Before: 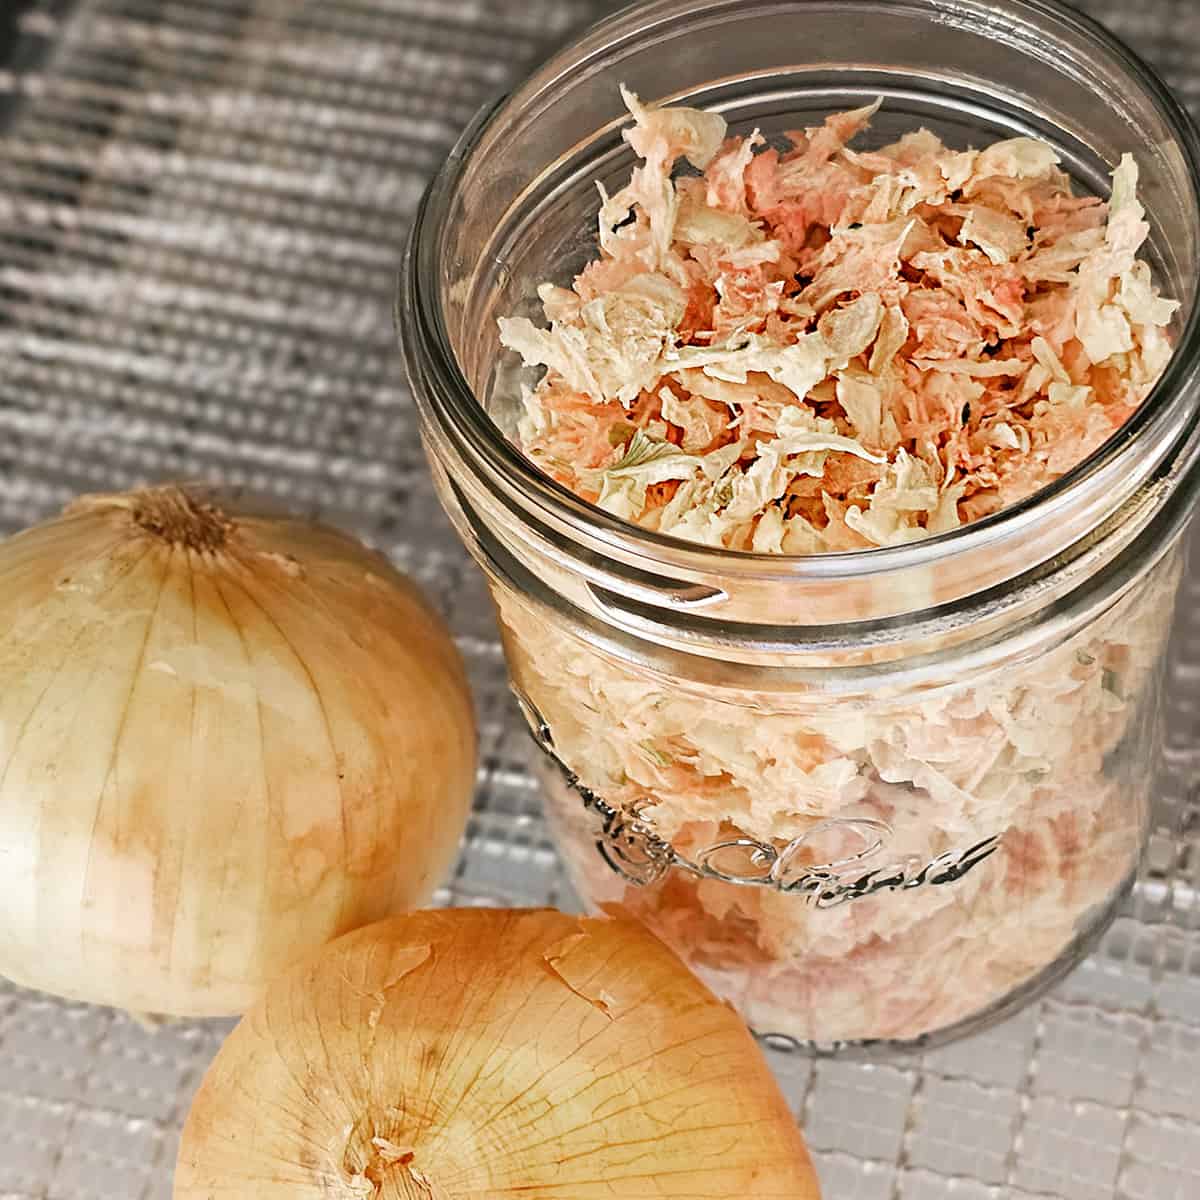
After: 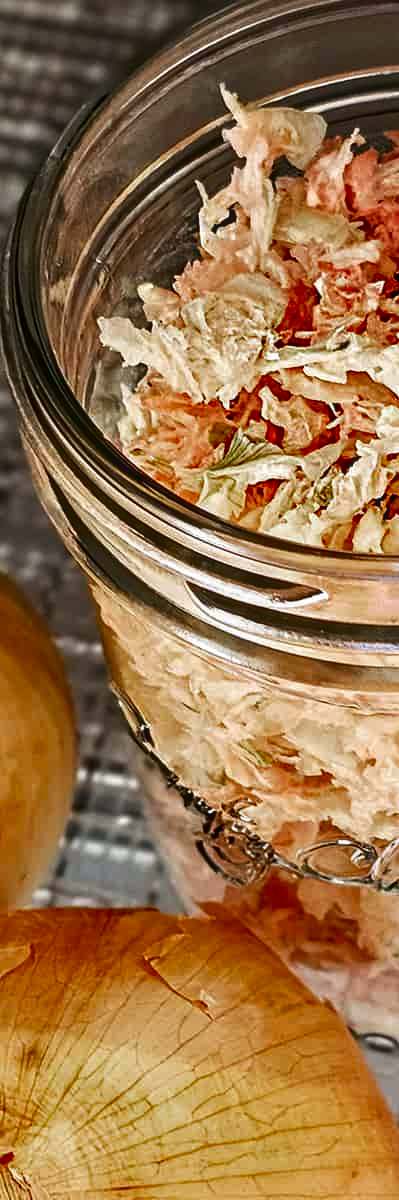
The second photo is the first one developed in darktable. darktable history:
local contrast: detail 110%
contrast equalizer: octaves 7, y [[0.6 ×6], [0.55 ×6], [0 ×6], [0 ×6], [0 ×6]], mix 0.3
contrast brightness saturation: contrast 0.1, brightness -0.26, saturation 0.14
crop: left 33.36%, right 33.36%
